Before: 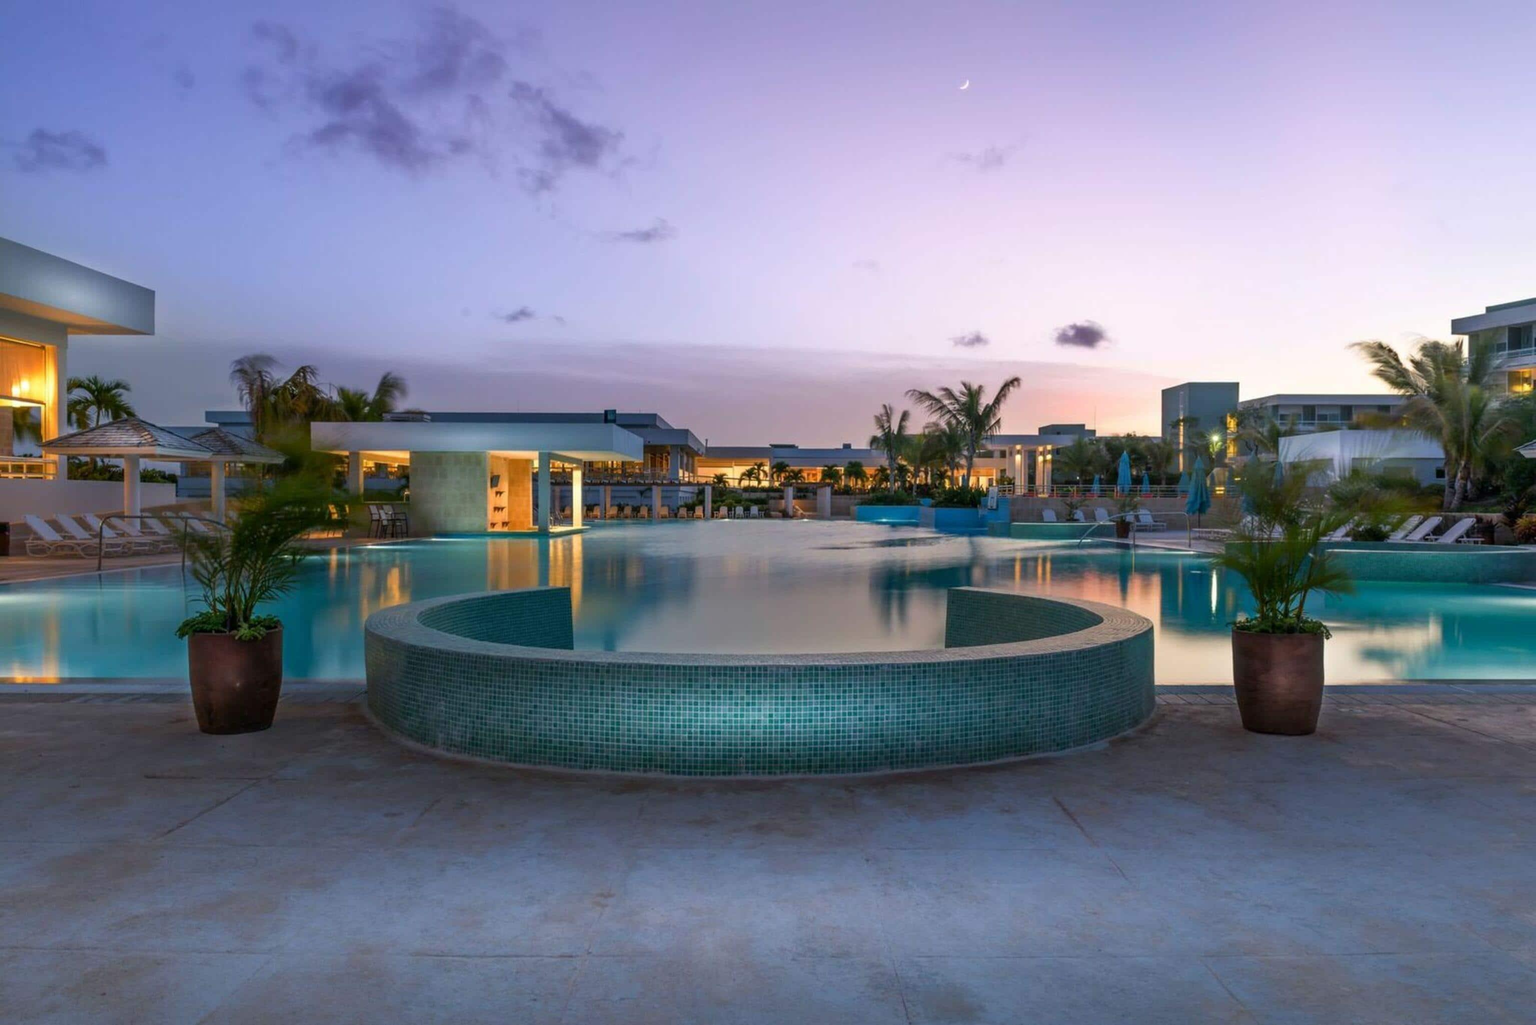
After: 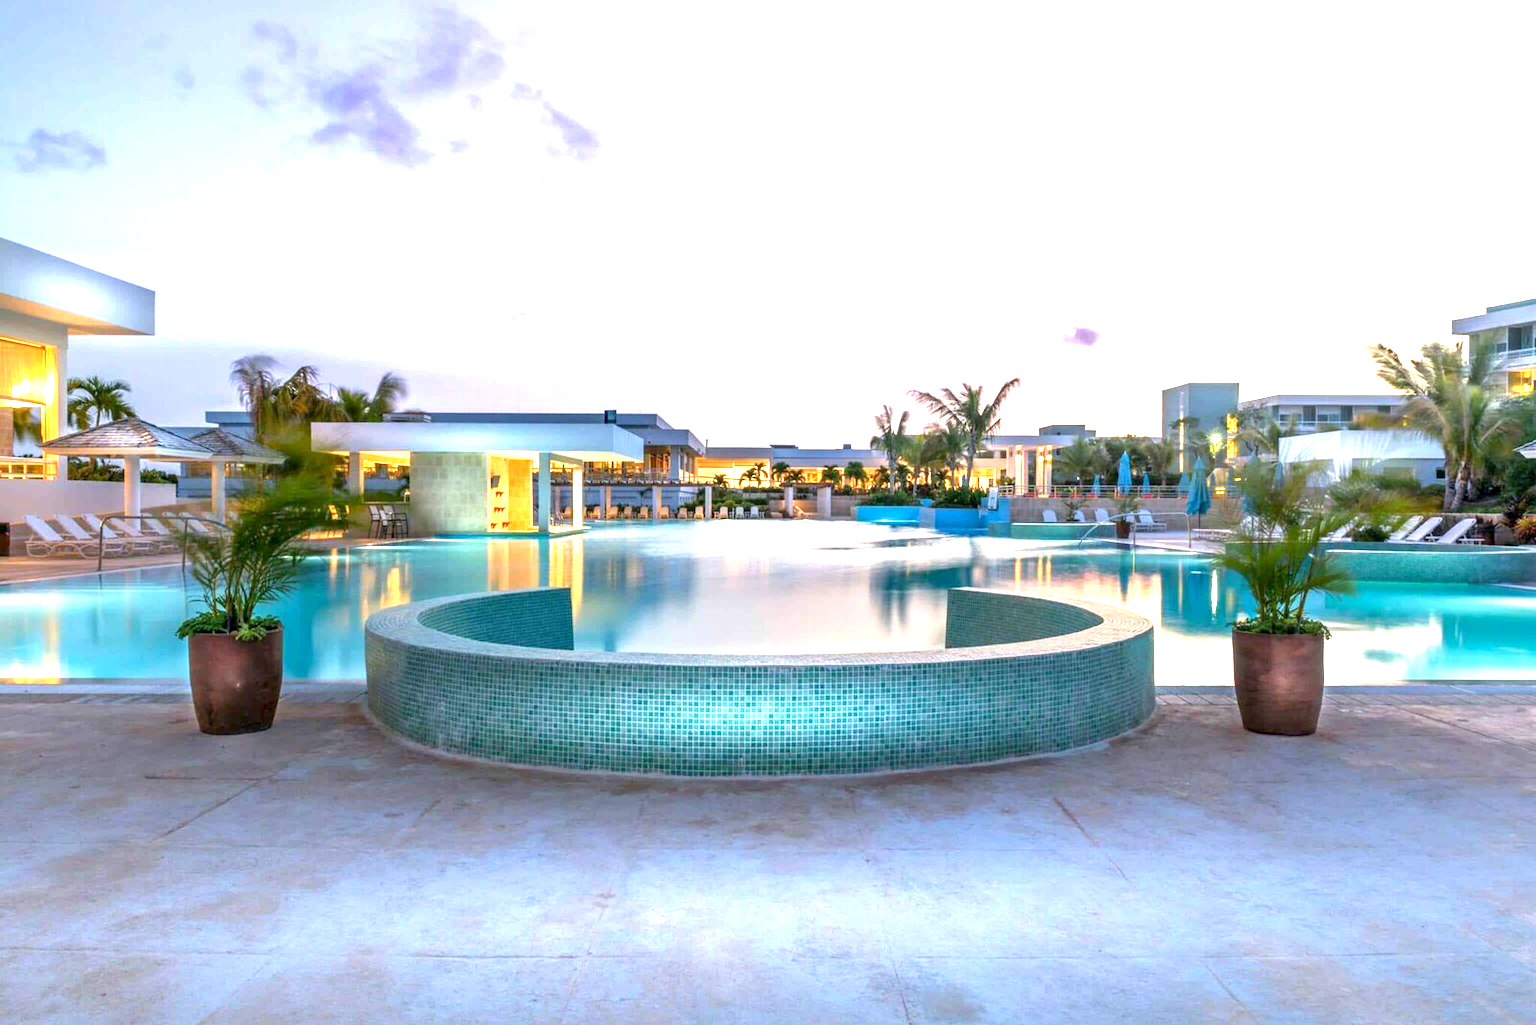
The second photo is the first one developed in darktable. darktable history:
exposure: black level correction 0.001, exposure 1.997 EV, compensate highlight preservation false
